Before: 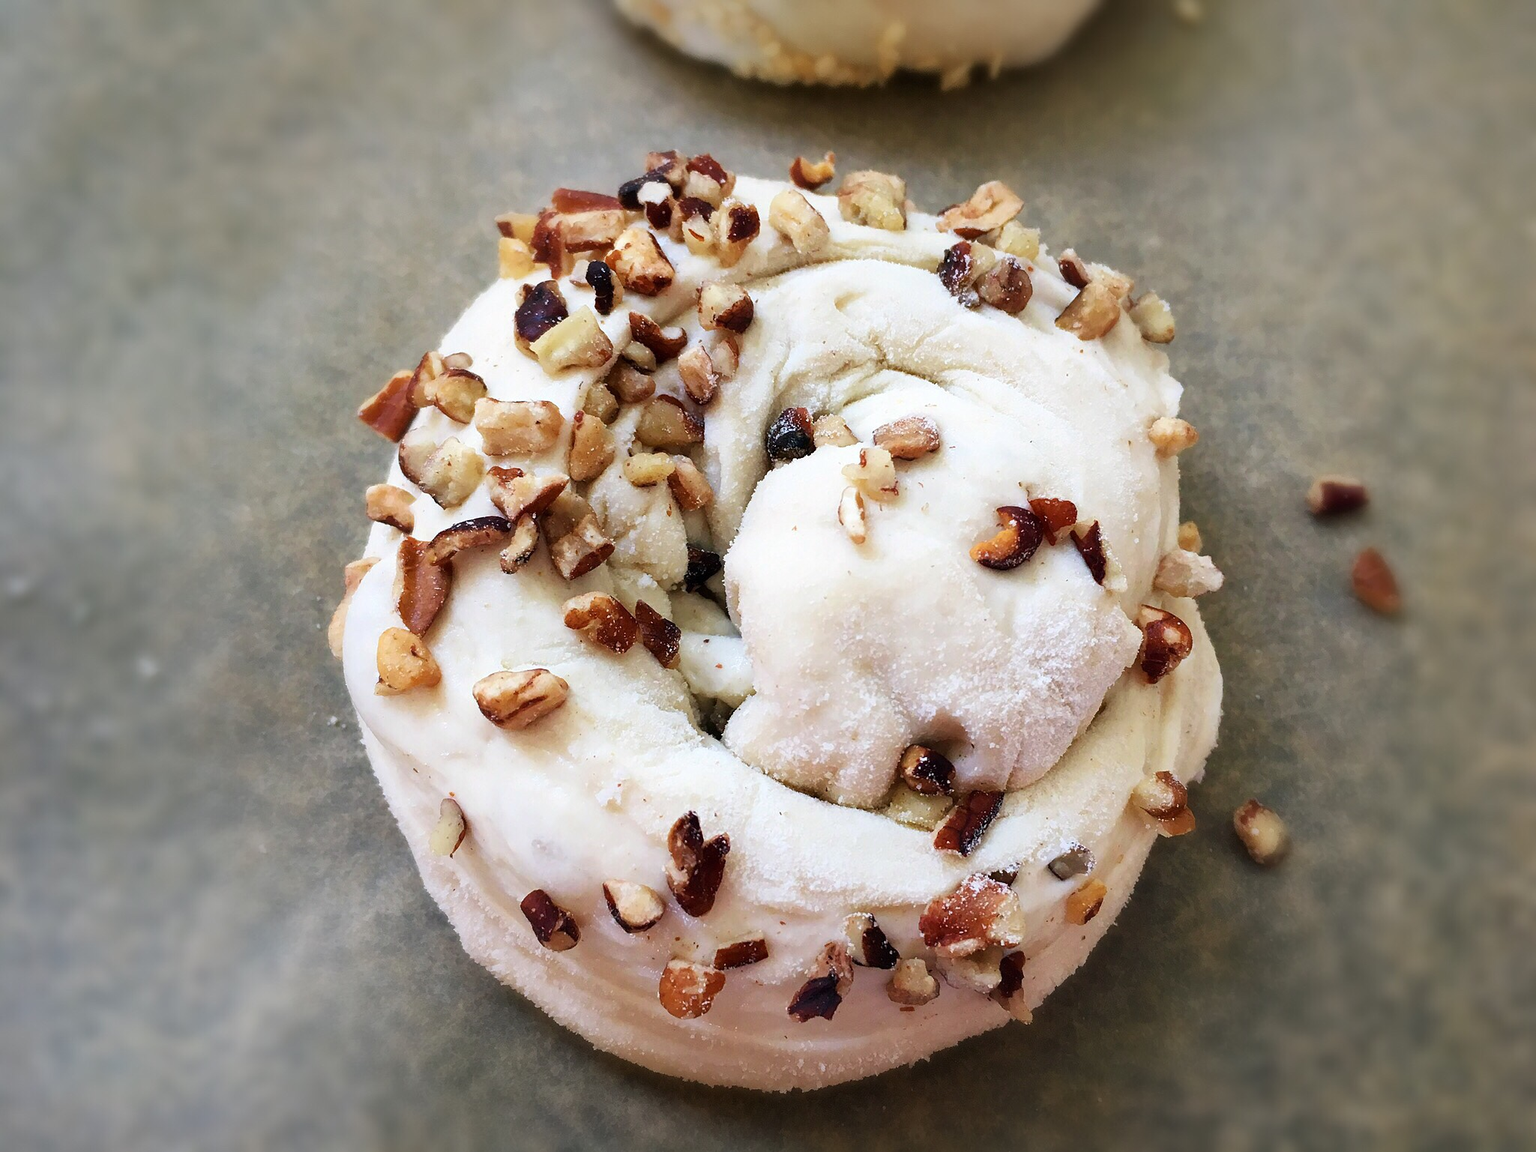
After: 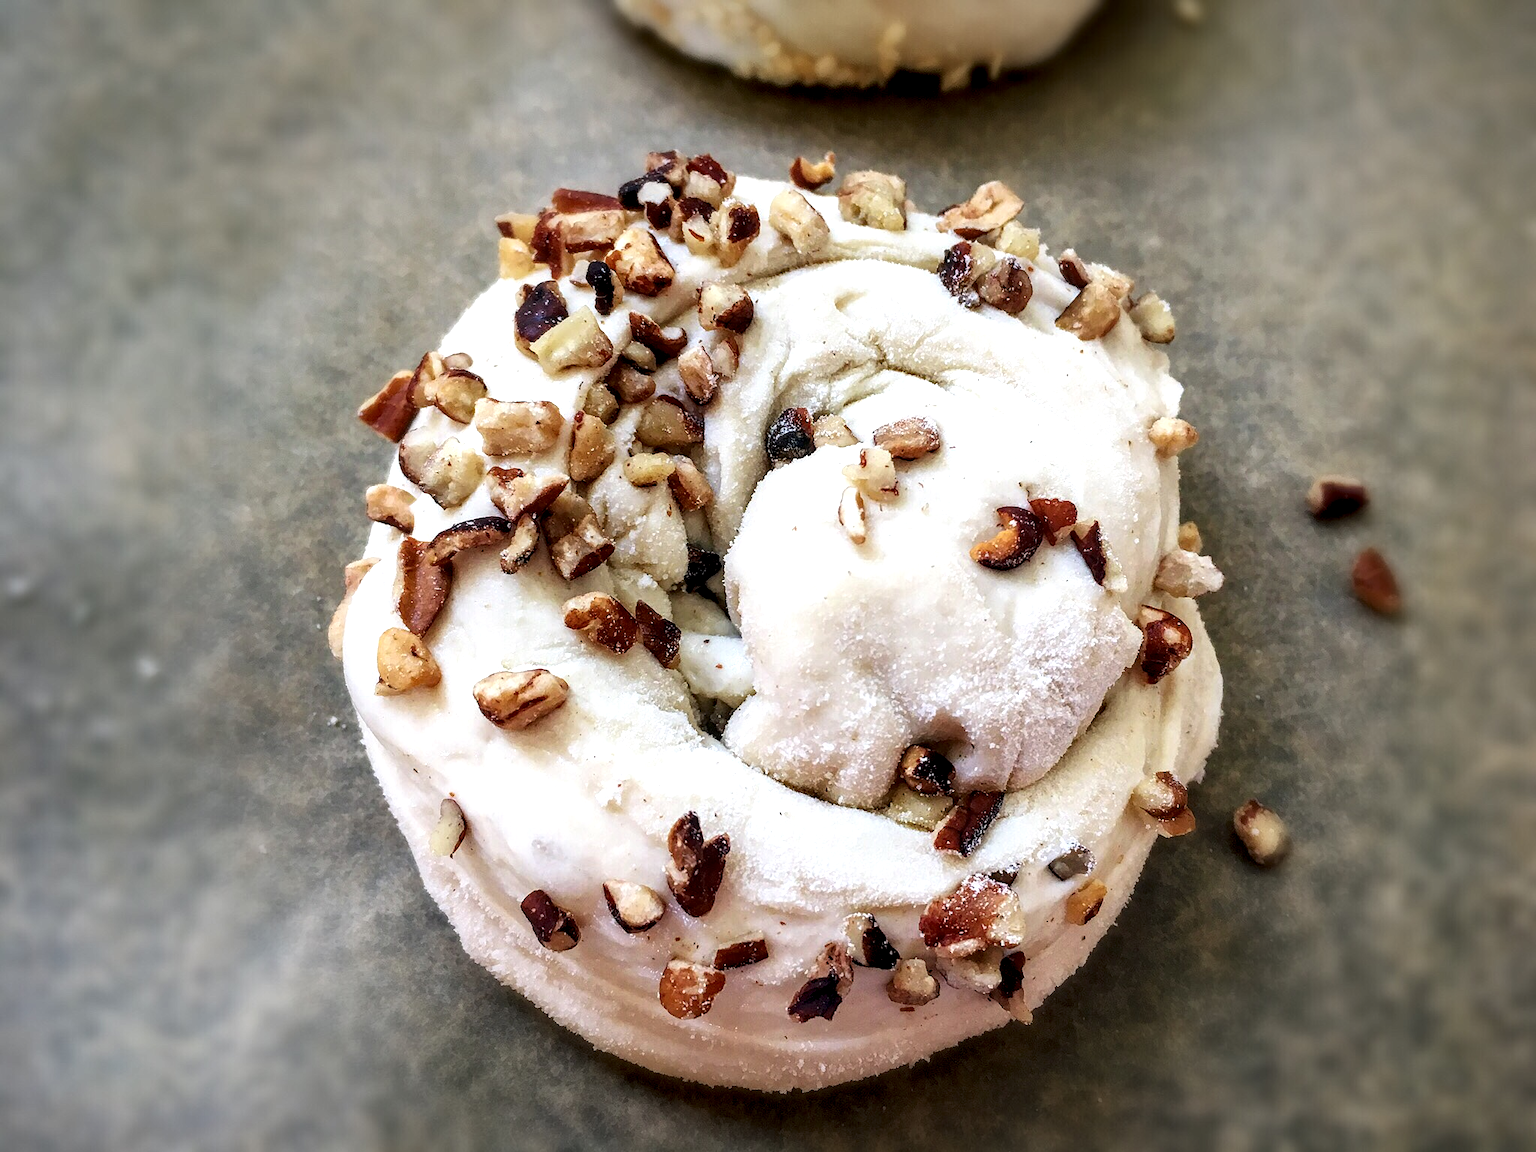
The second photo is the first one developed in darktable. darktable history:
local contrast: highlights 60%, shadows 59%, detail 160%
vignetting: fall-off start 97.29%, fall-off radius 78.15%, brightness -0.63, saturation -0.005, center (-0.079, 0.06), width/height ratio 1.118
